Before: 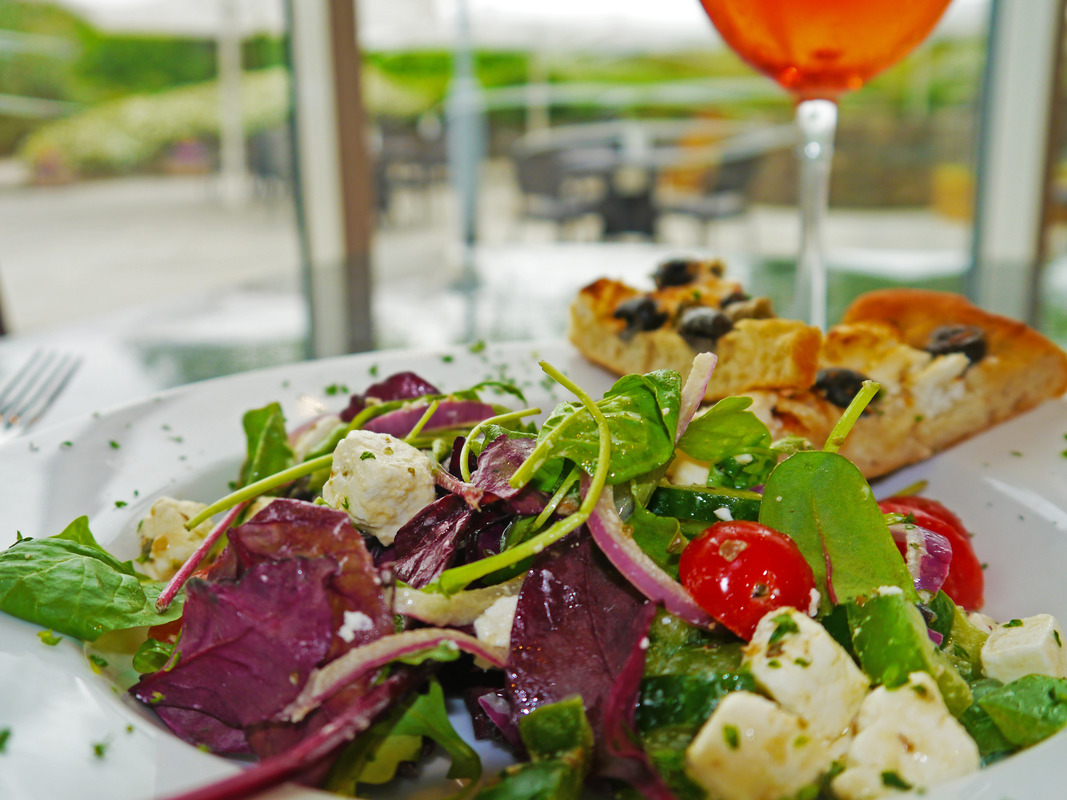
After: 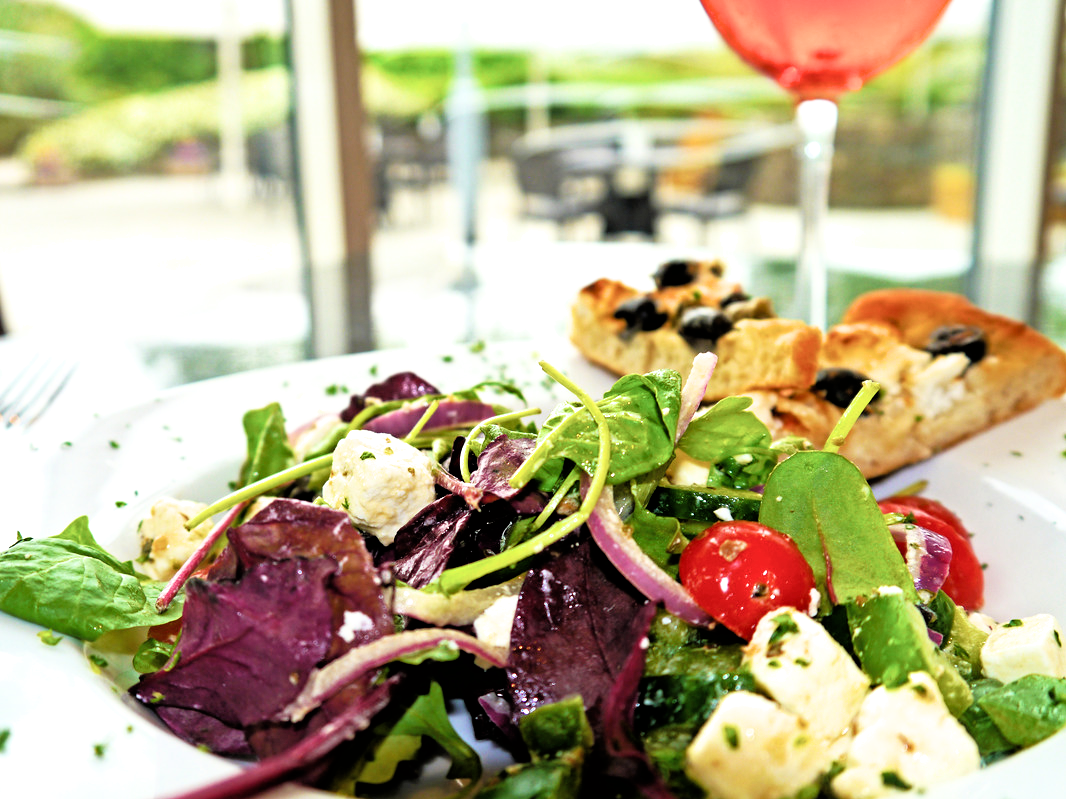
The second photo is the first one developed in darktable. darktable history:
tone equalizer: on, module defaults
exposure: exposure 0.574 EV, compensate highlight preservation false
filmic rgb: black relative exposure -3.57 EV, white relative exposure 2.29 EV, hardness 3.41
